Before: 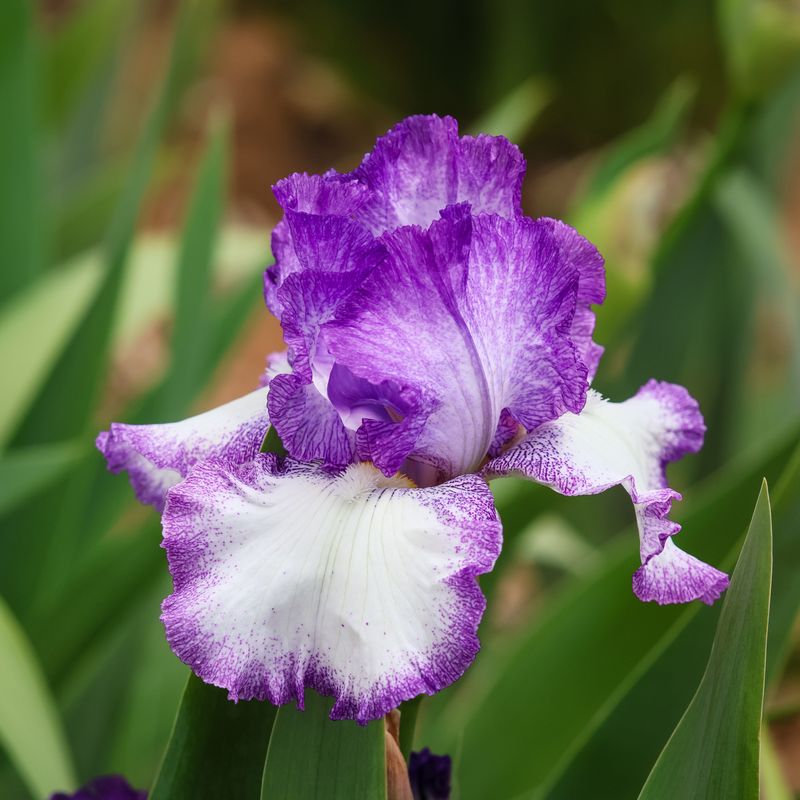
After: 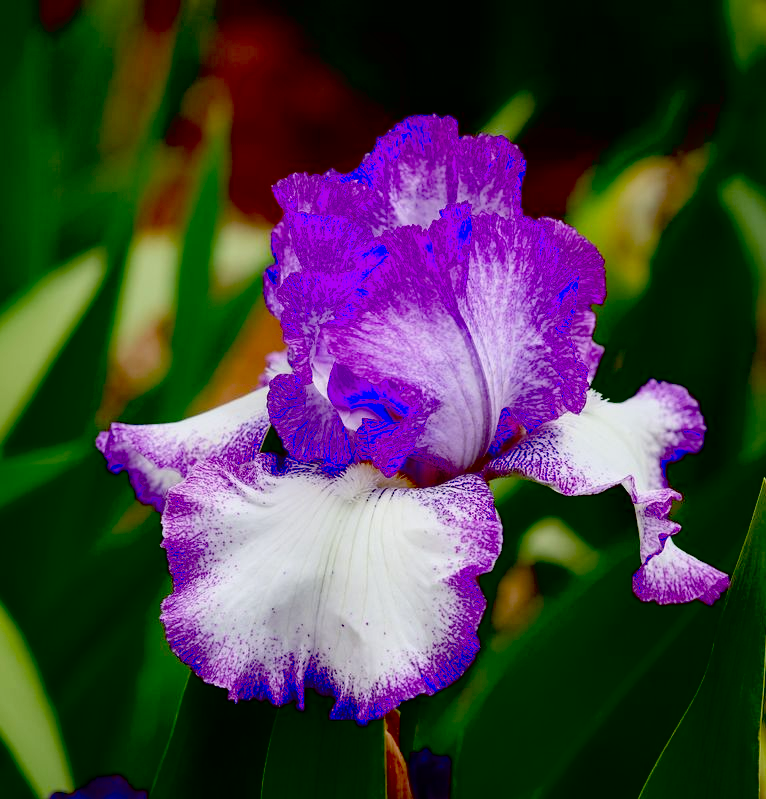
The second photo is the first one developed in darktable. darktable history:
crop: right 4.126%, bottom 0.031%
contrast brightness saturation: saturation -0.05
exposure: black level correction 0.1, exposure -0.092 EV, compensate highlight preservation false
